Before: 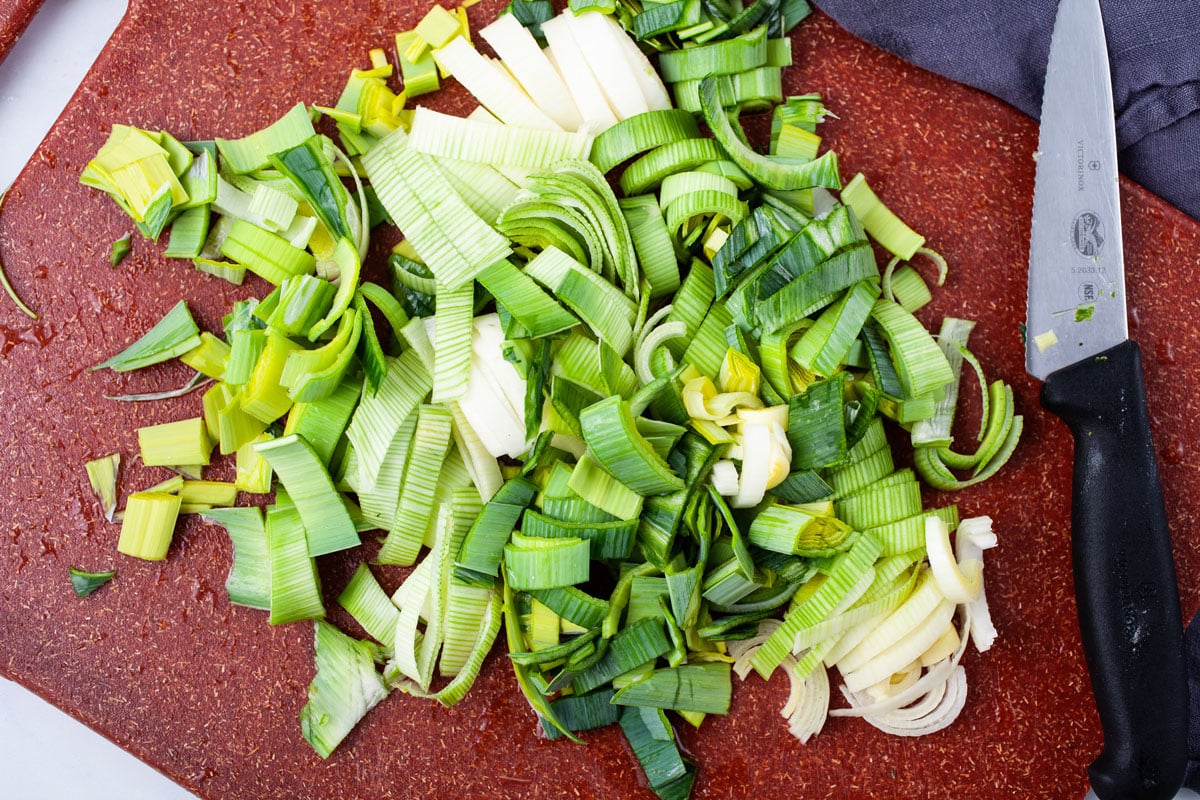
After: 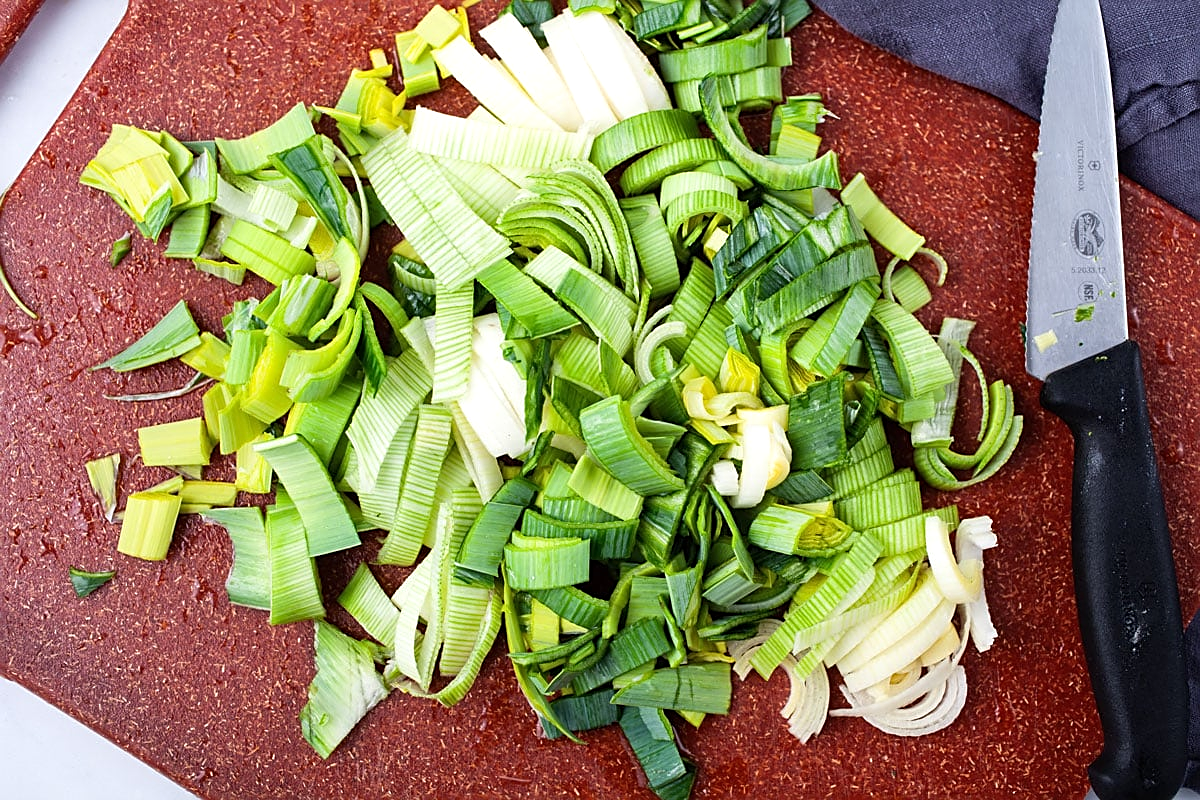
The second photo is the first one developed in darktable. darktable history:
exposure: exposure 0.129 EV, compensate highlight preservation false
sharpen: amount 0.565
